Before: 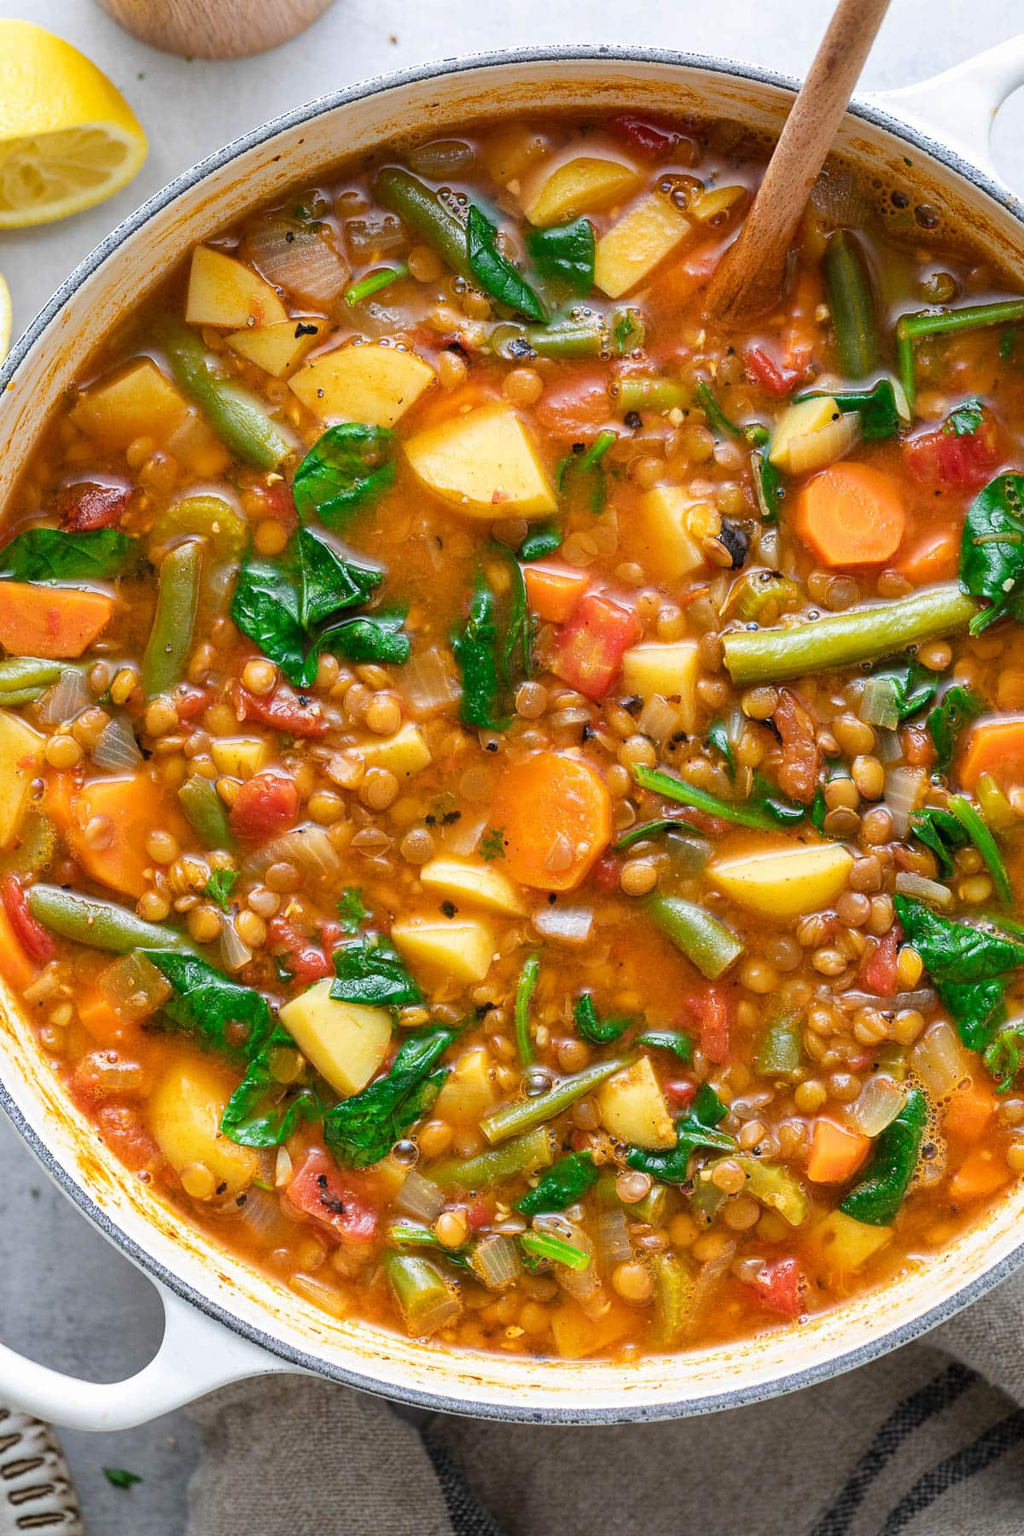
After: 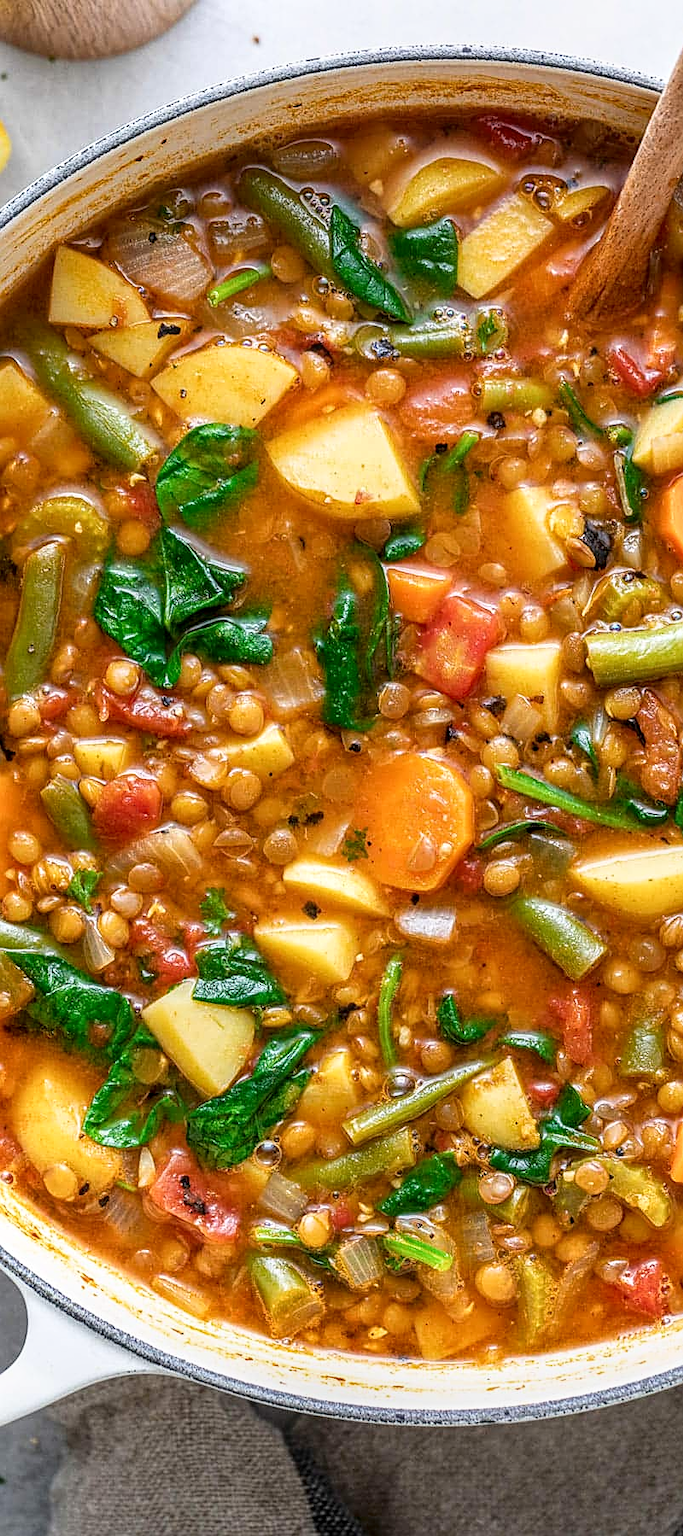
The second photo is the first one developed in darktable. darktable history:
local contrast: highlights 0%, shadows 2%, detail 133%
crop and rotate: left 13.48%, right 19.773%
shadows and highlights: shadows -62.88, white point adjustment -5.05, highlights 60.53
sharpen: on, module defaults
